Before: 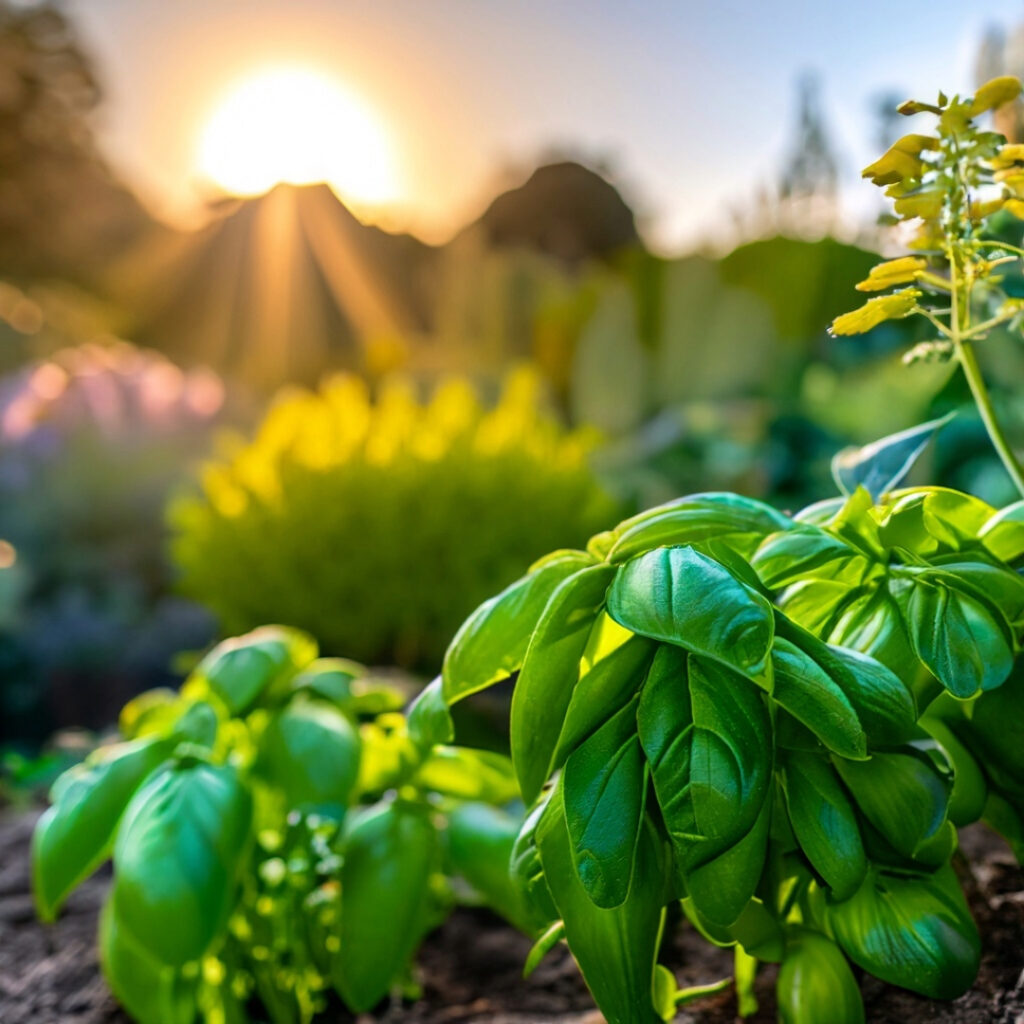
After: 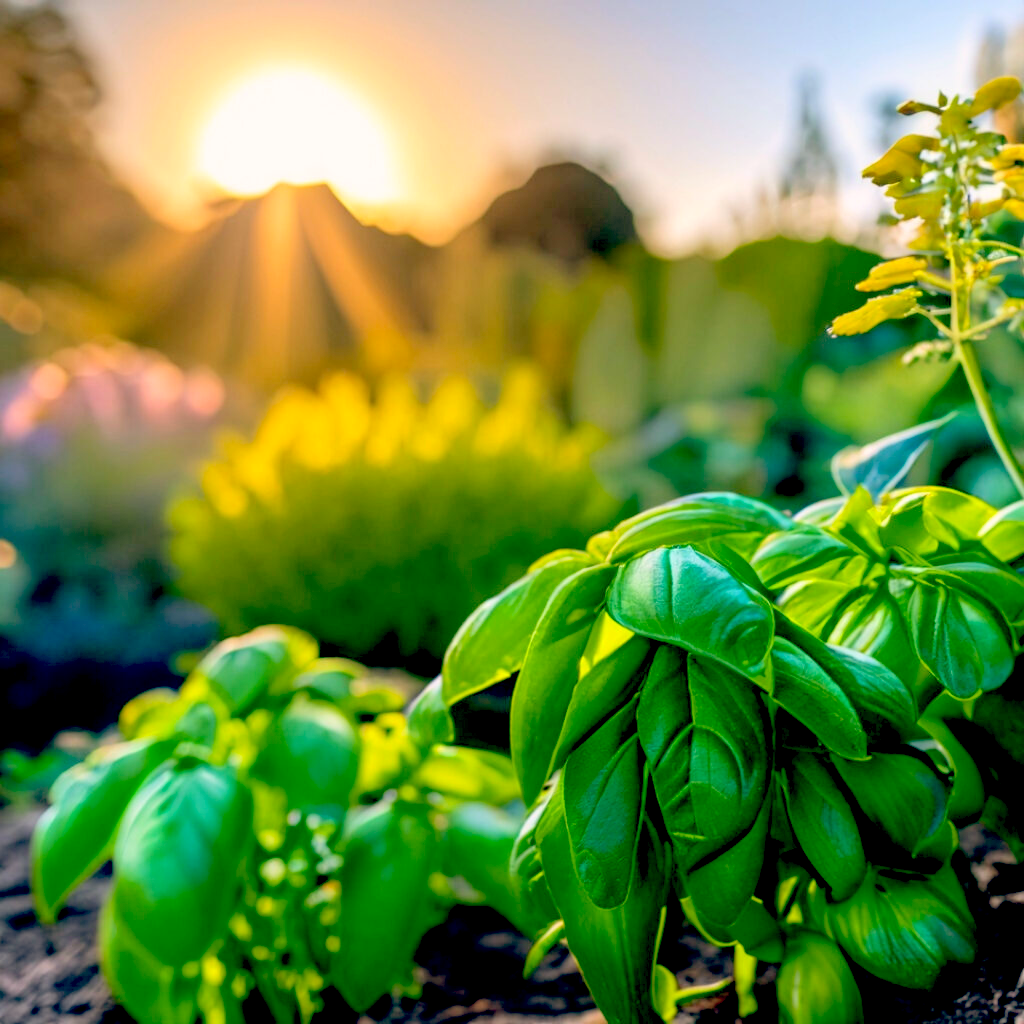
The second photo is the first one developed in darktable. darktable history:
color balance: lift [0.975, 0.993, 1, 1.015], gamma [1.1, 1, 1, 0.945], gain [1, 1.04, 1, 0.95]
contrast brightness saturation: brightness 0.09, saturation 0.19
